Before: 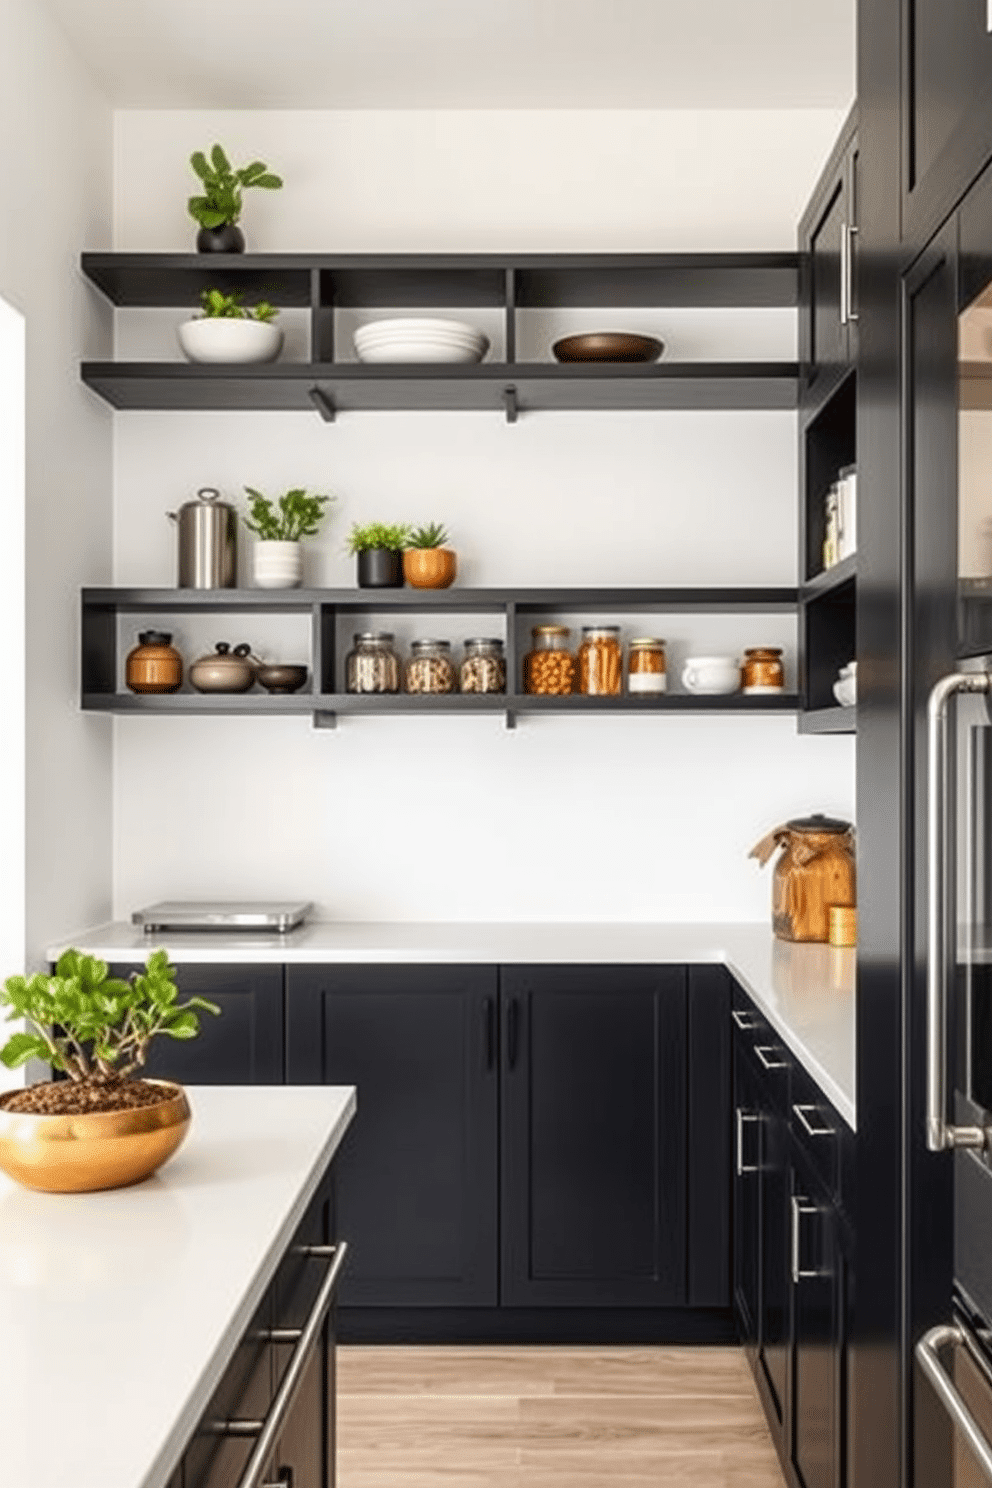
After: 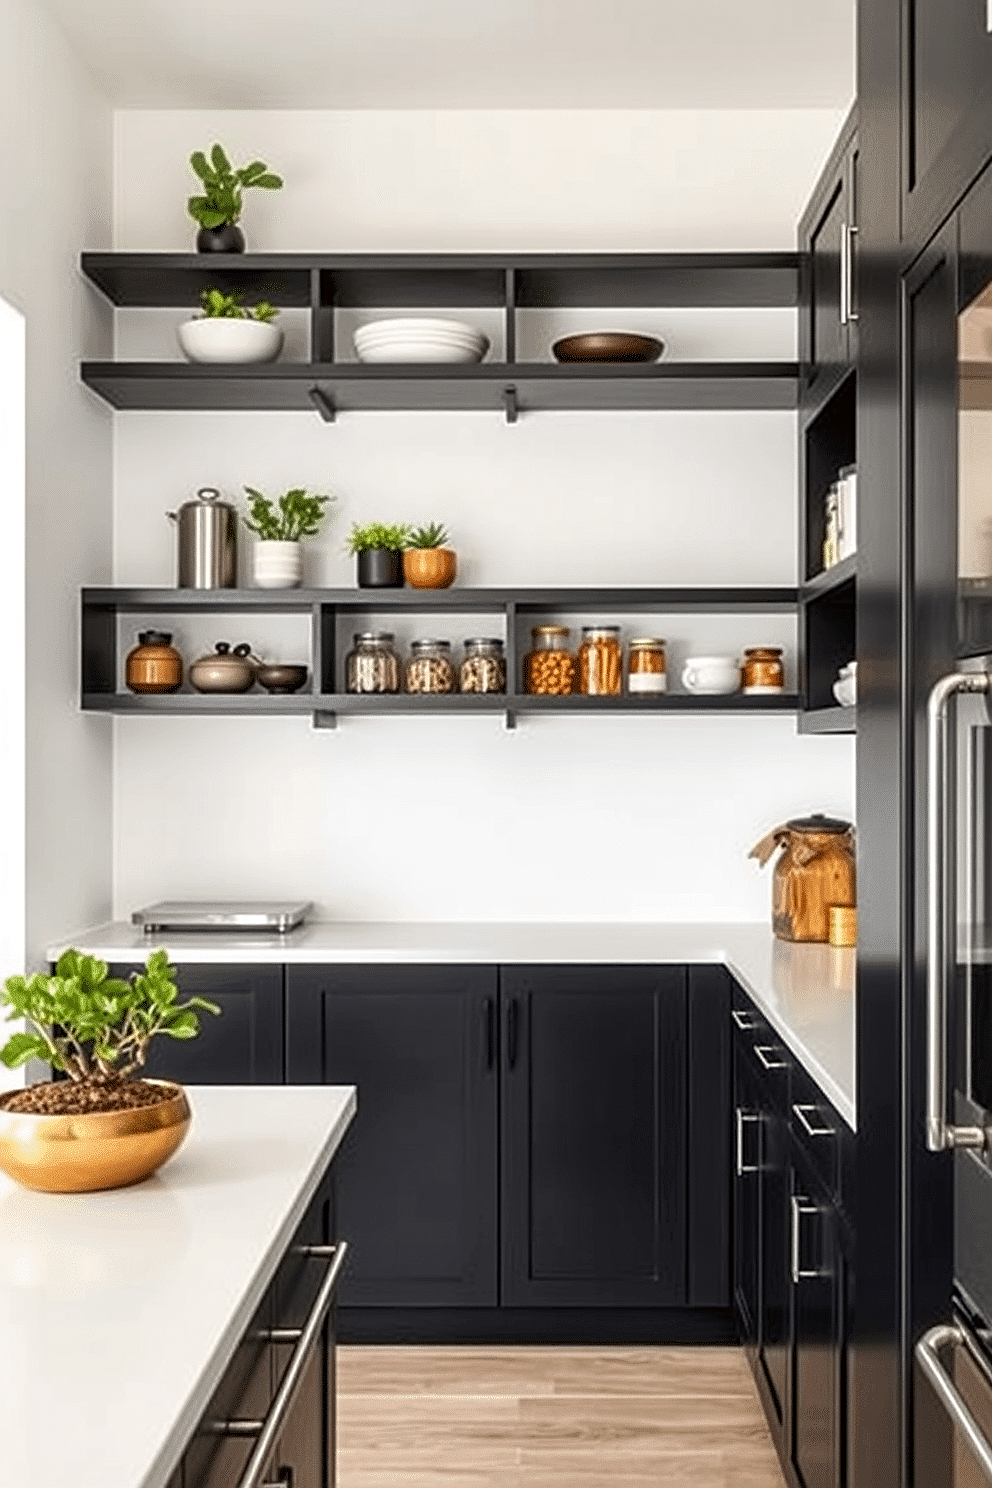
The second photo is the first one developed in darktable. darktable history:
sharpen: on, module defaults
local contrast: mode bilateral grid, contrast 20, coarseness 49, detail 120%, midtone range 0.2
